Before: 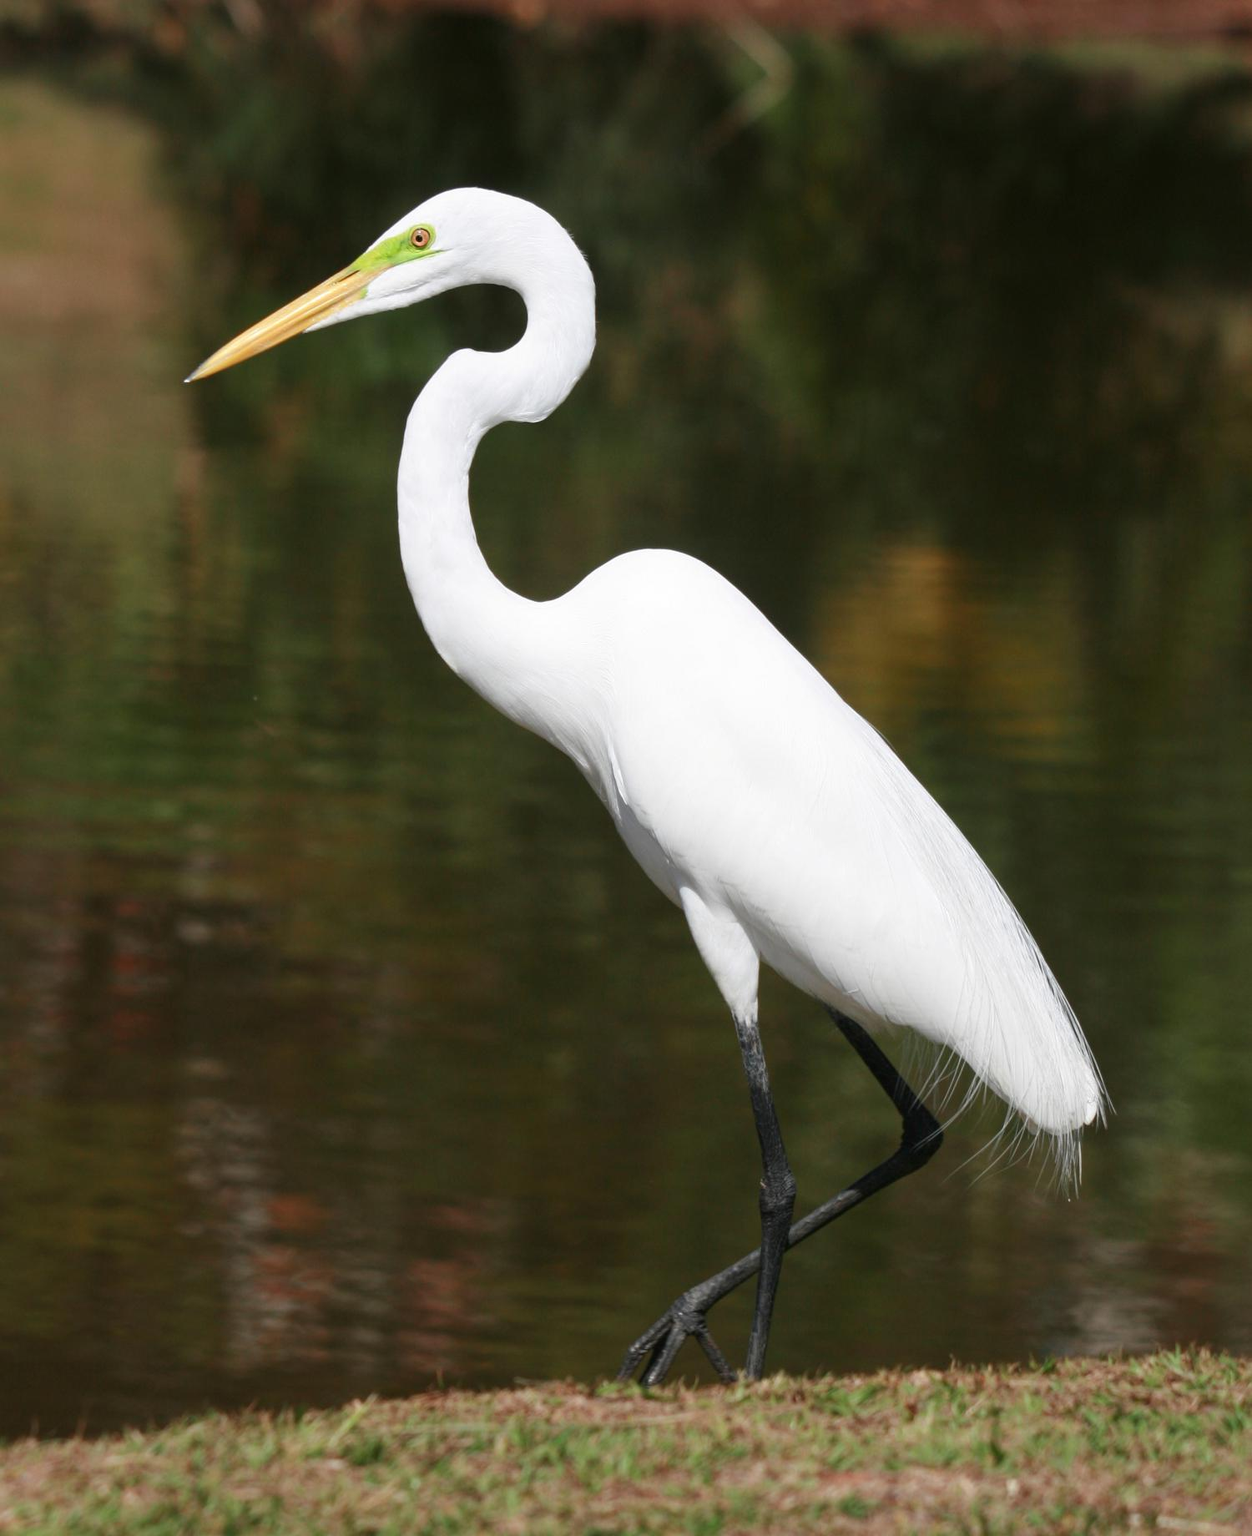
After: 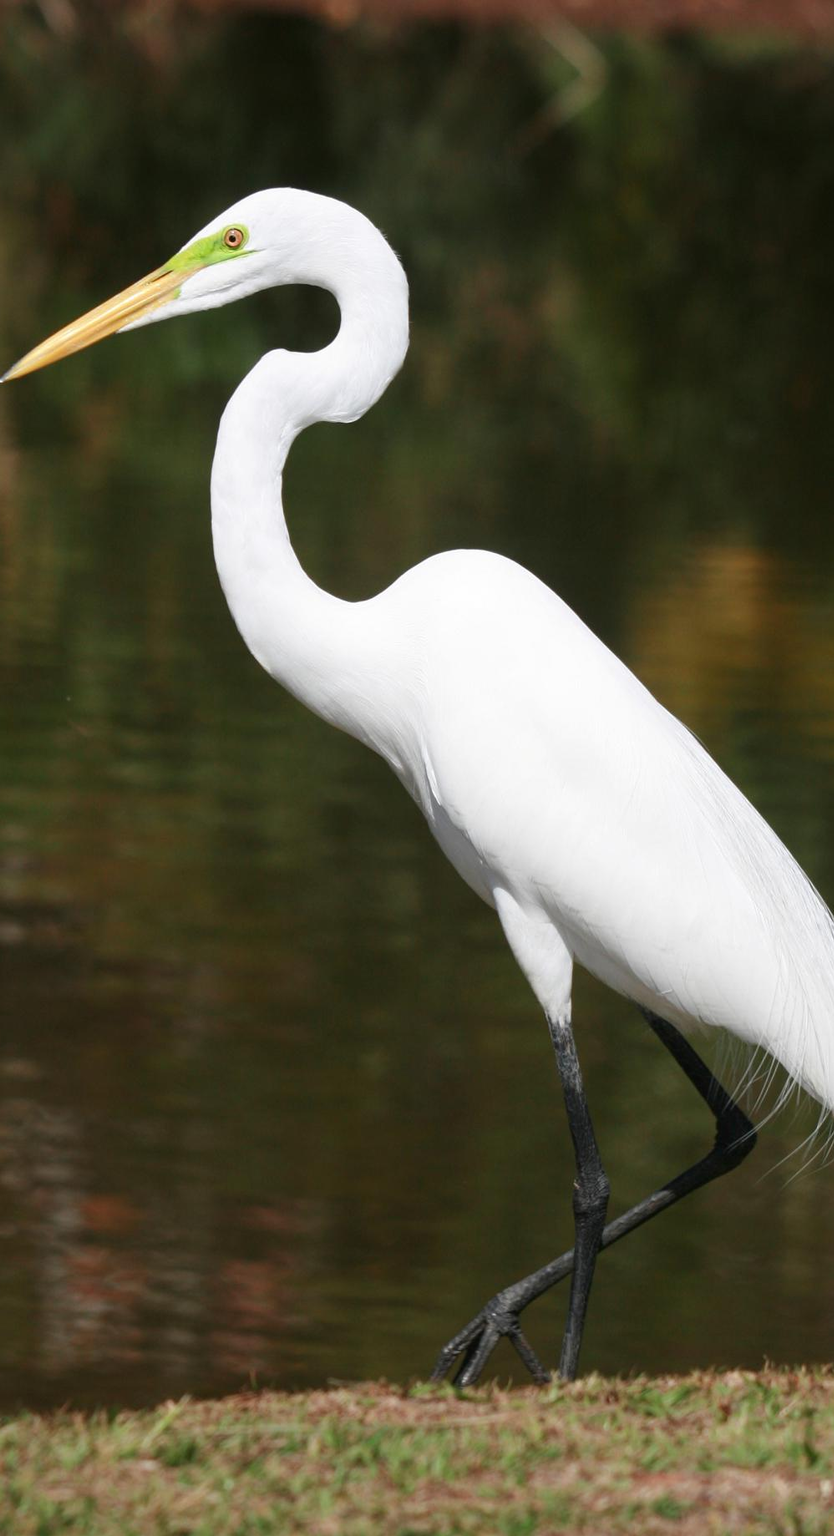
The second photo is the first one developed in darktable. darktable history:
crop and rotate: left 15.055%, right 18.278%
